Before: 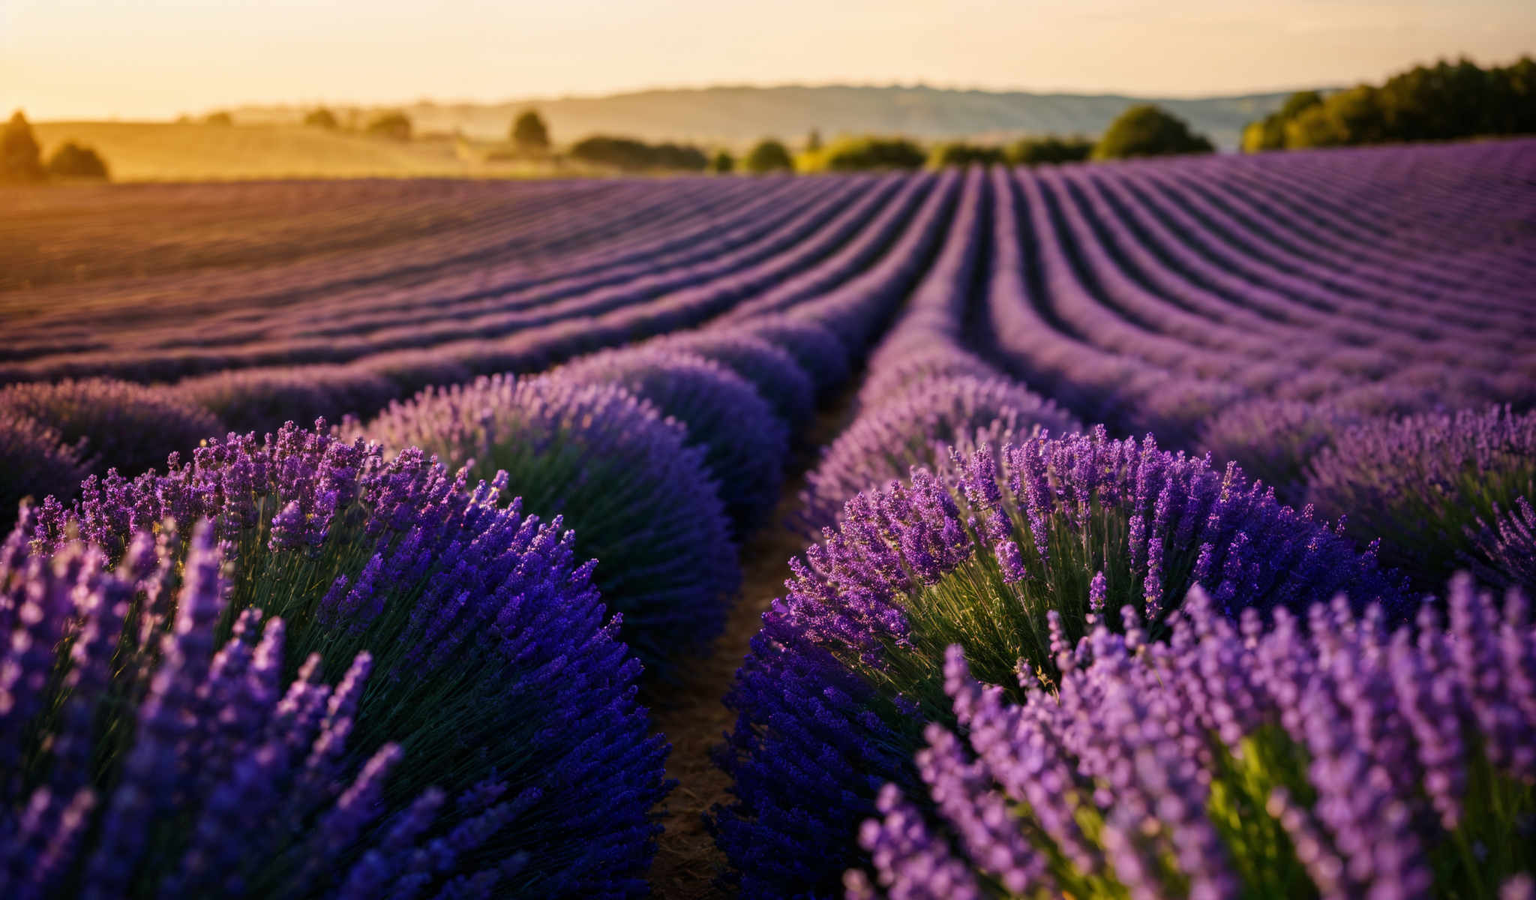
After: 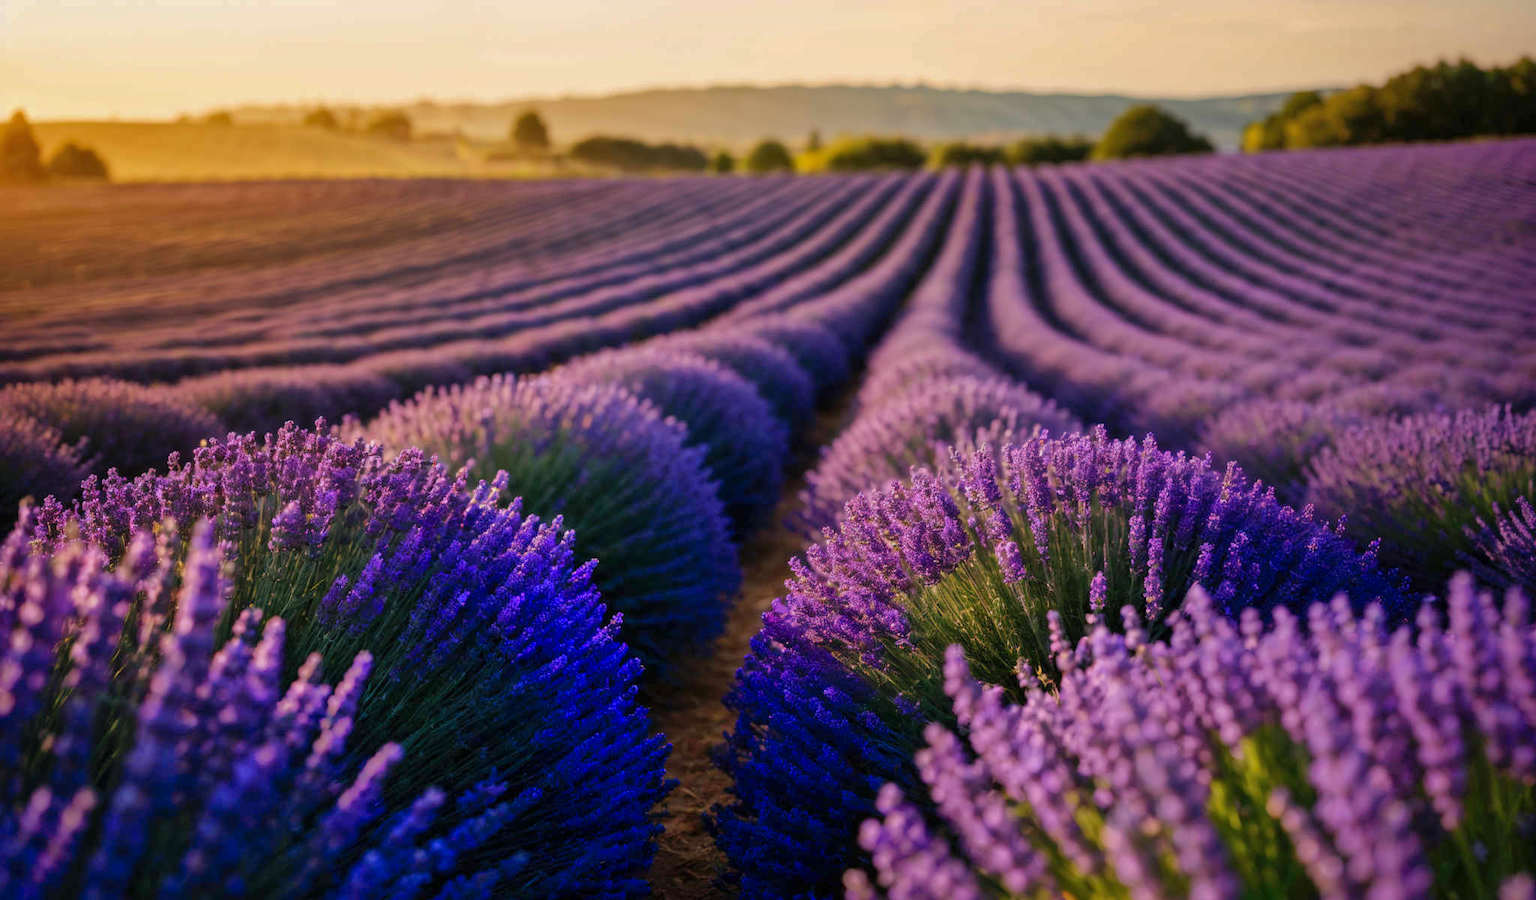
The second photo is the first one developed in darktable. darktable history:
base curve: exposure shift 0, preserve colors none
shadows and highlights: on, module defaults
